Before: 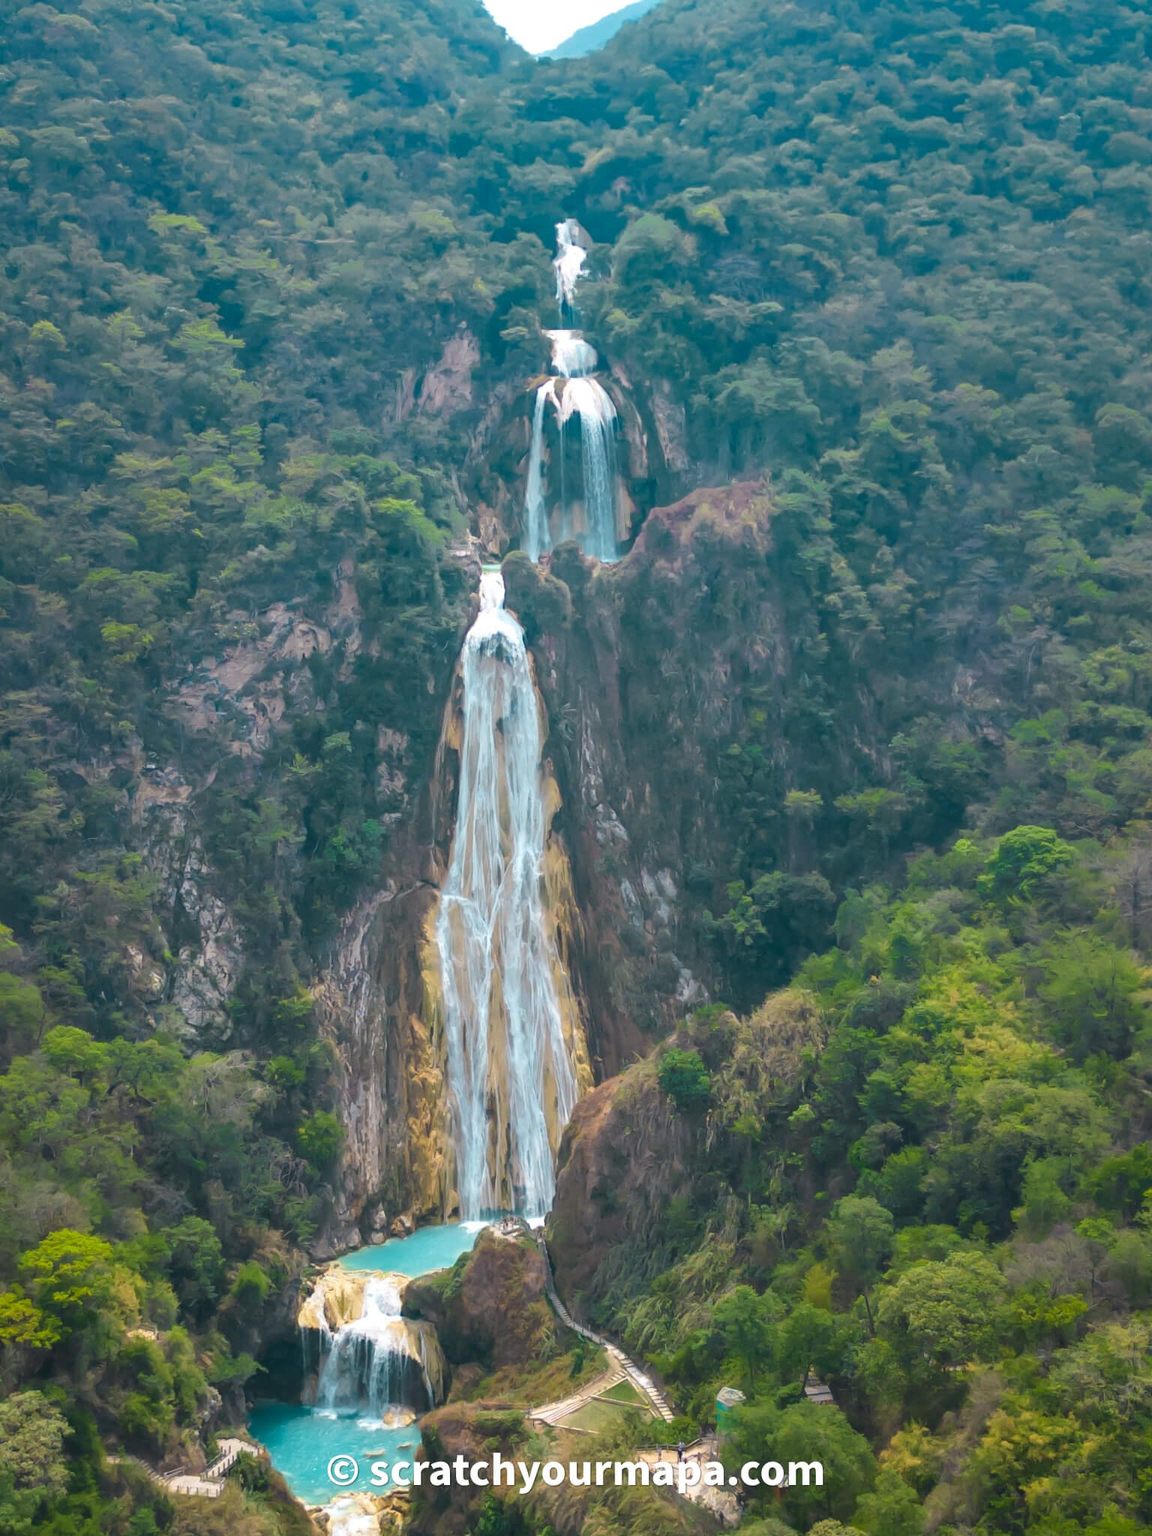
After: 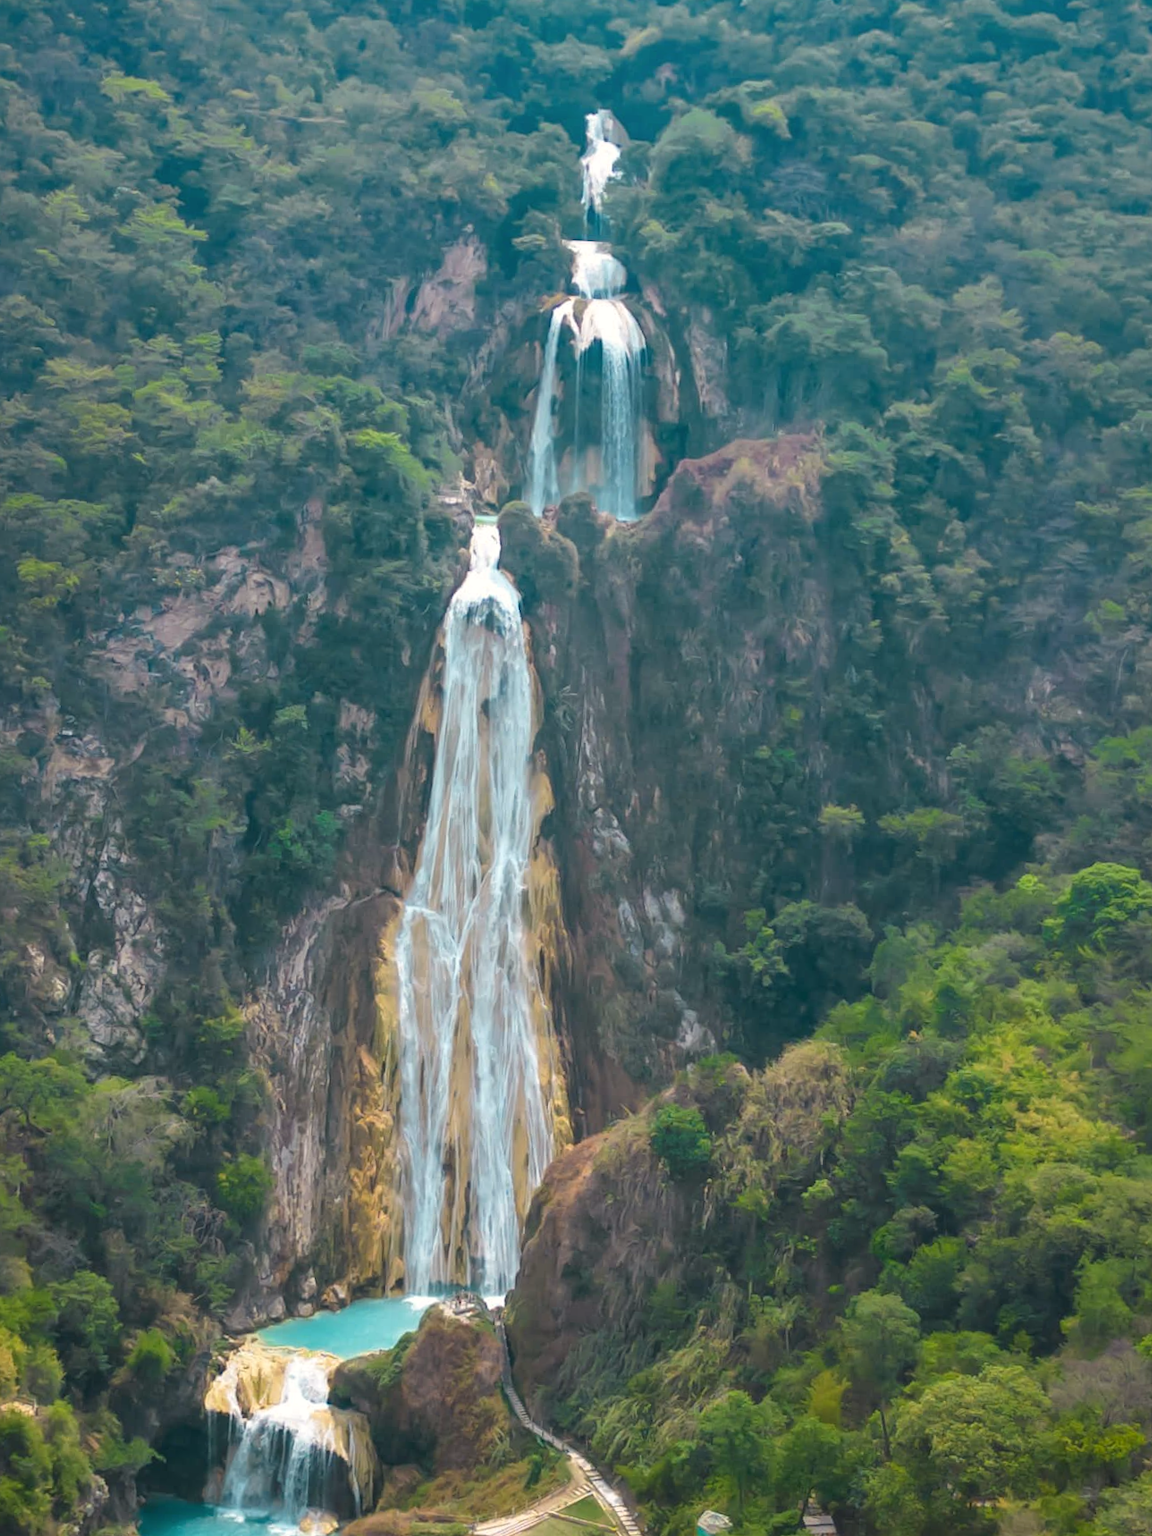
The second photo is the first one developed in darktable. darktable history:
crop and rotate: angle -3.27°, left 5.211%, top 5.211%, right 4.607%, bottom 4.607%
color calibration: x 0.342, y 0.355, temperature 5146 K
